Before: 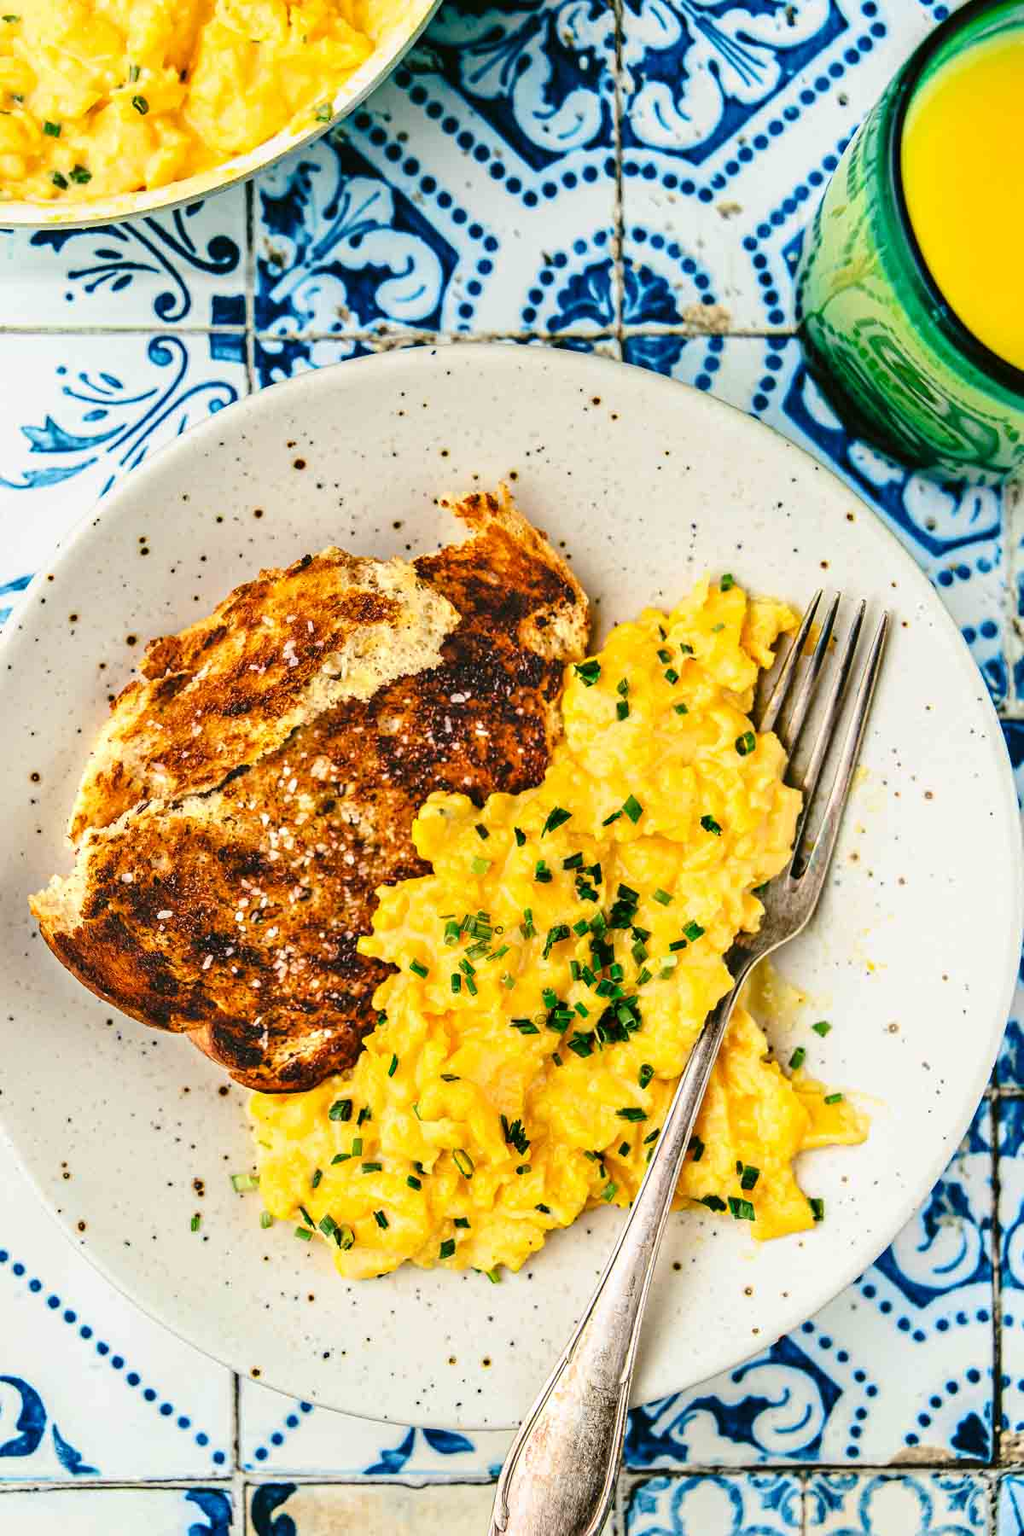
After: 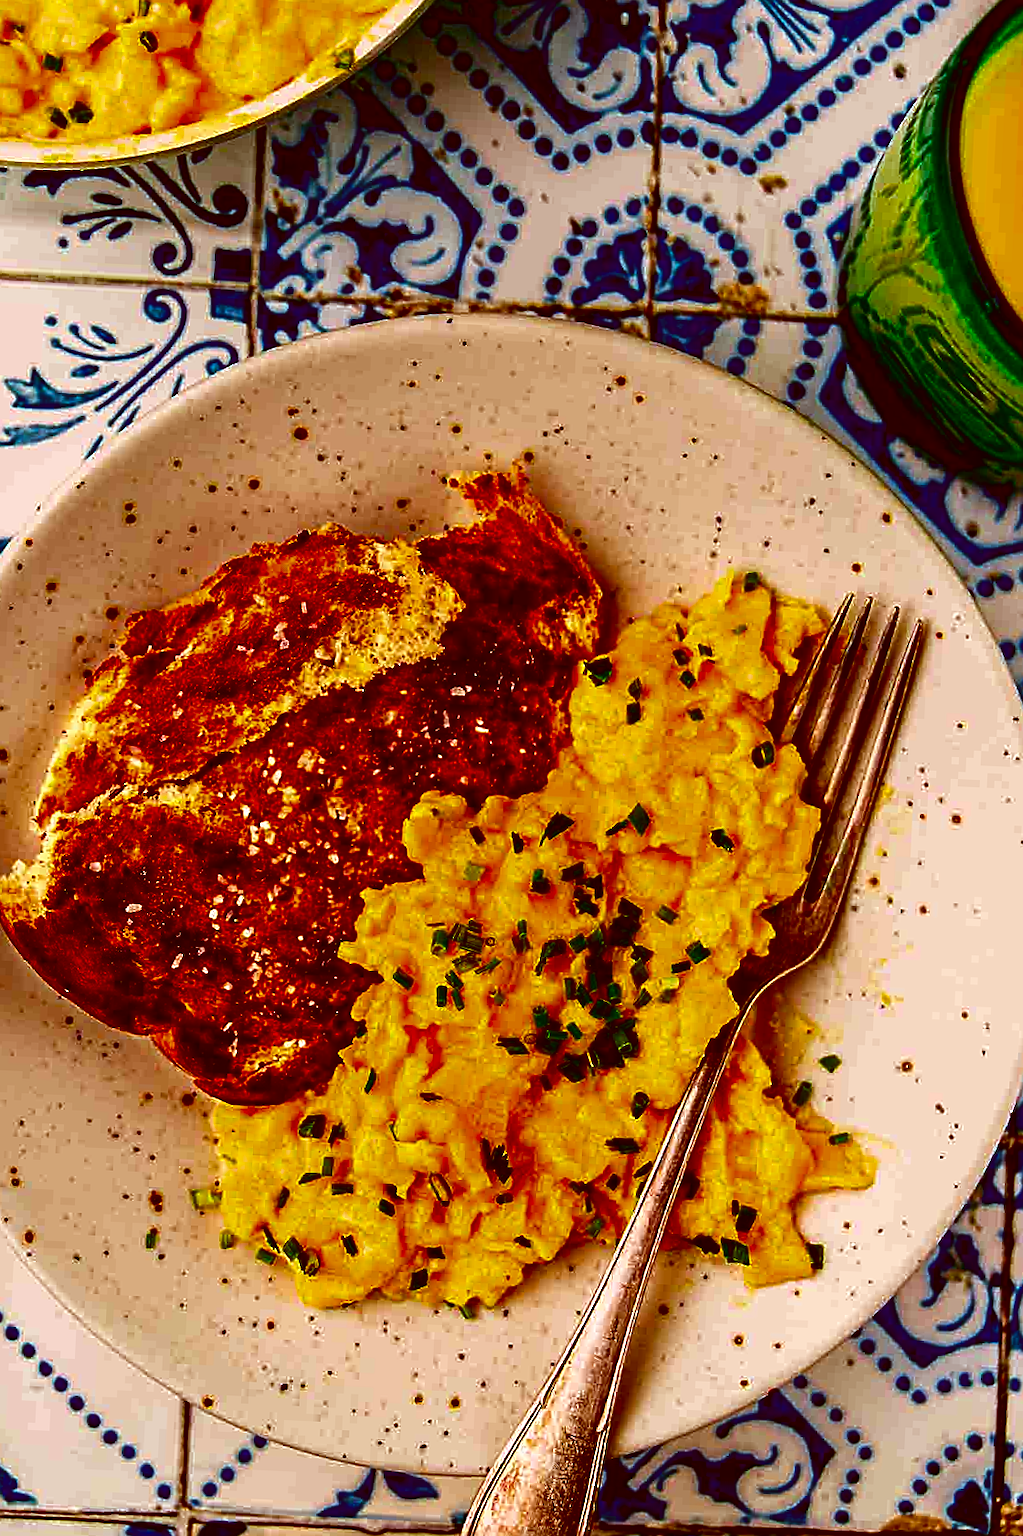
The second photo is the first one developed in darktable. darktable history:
crop and rotate: angle -2.71°
contrast brightness saturation: brightness -0.987, saturation 0.999
color correction: highlights a* 9.19, highlights b* 8.51, shadows a* 39.83, shadows b* 39.73, saturation 0.789
sharpen: on, module defaults
